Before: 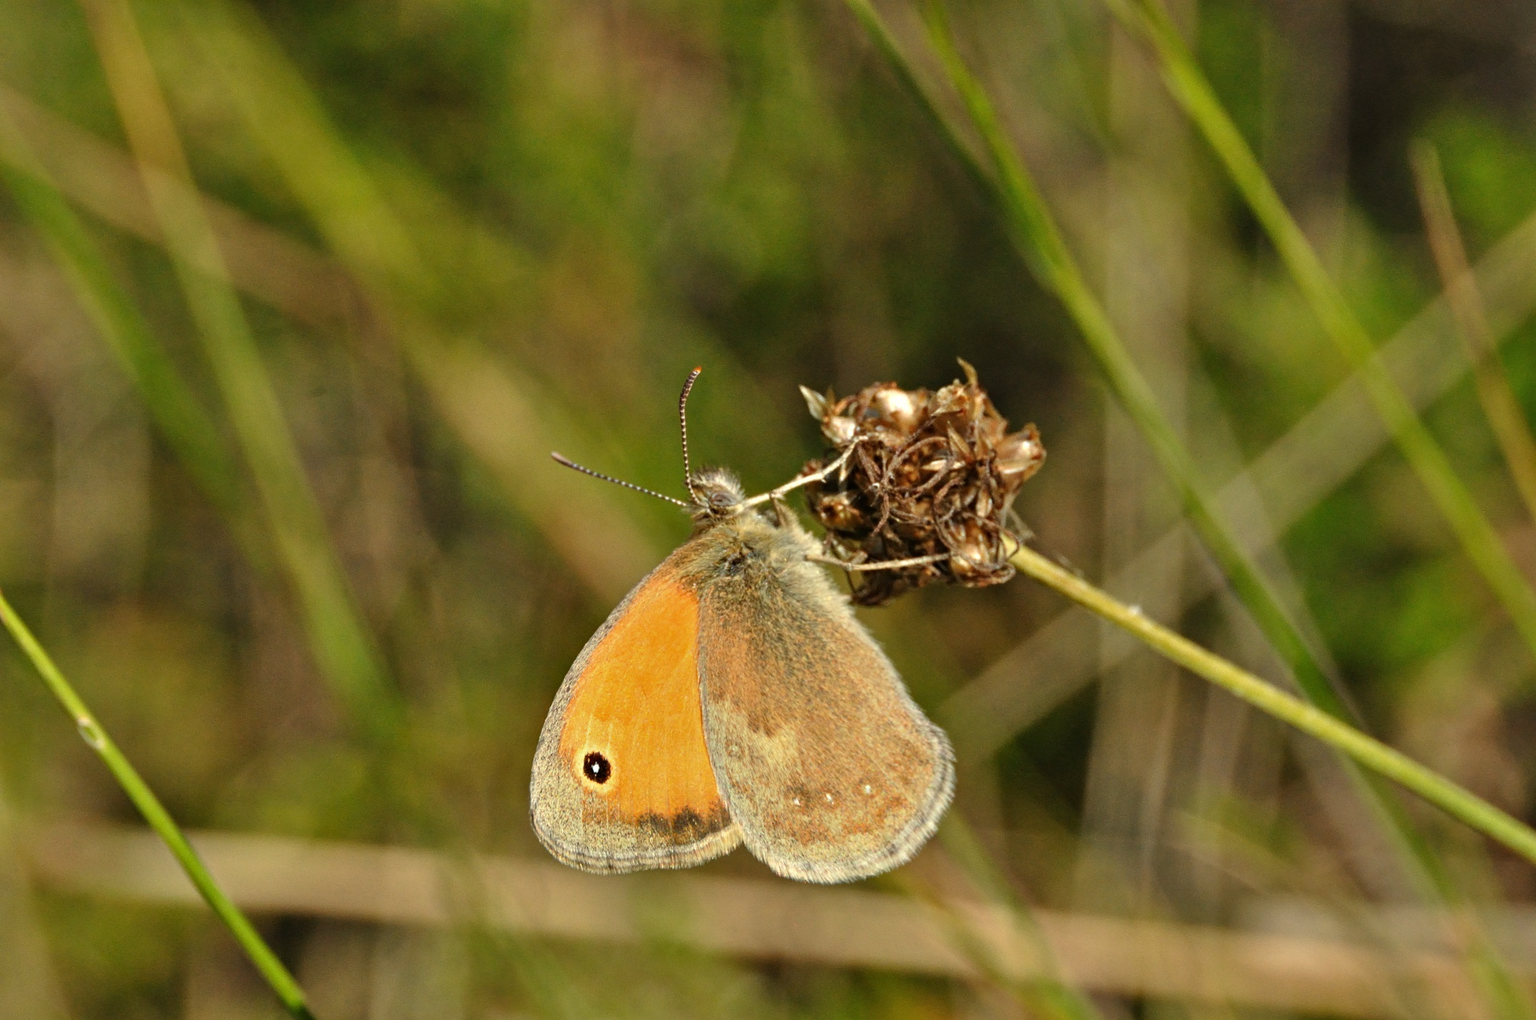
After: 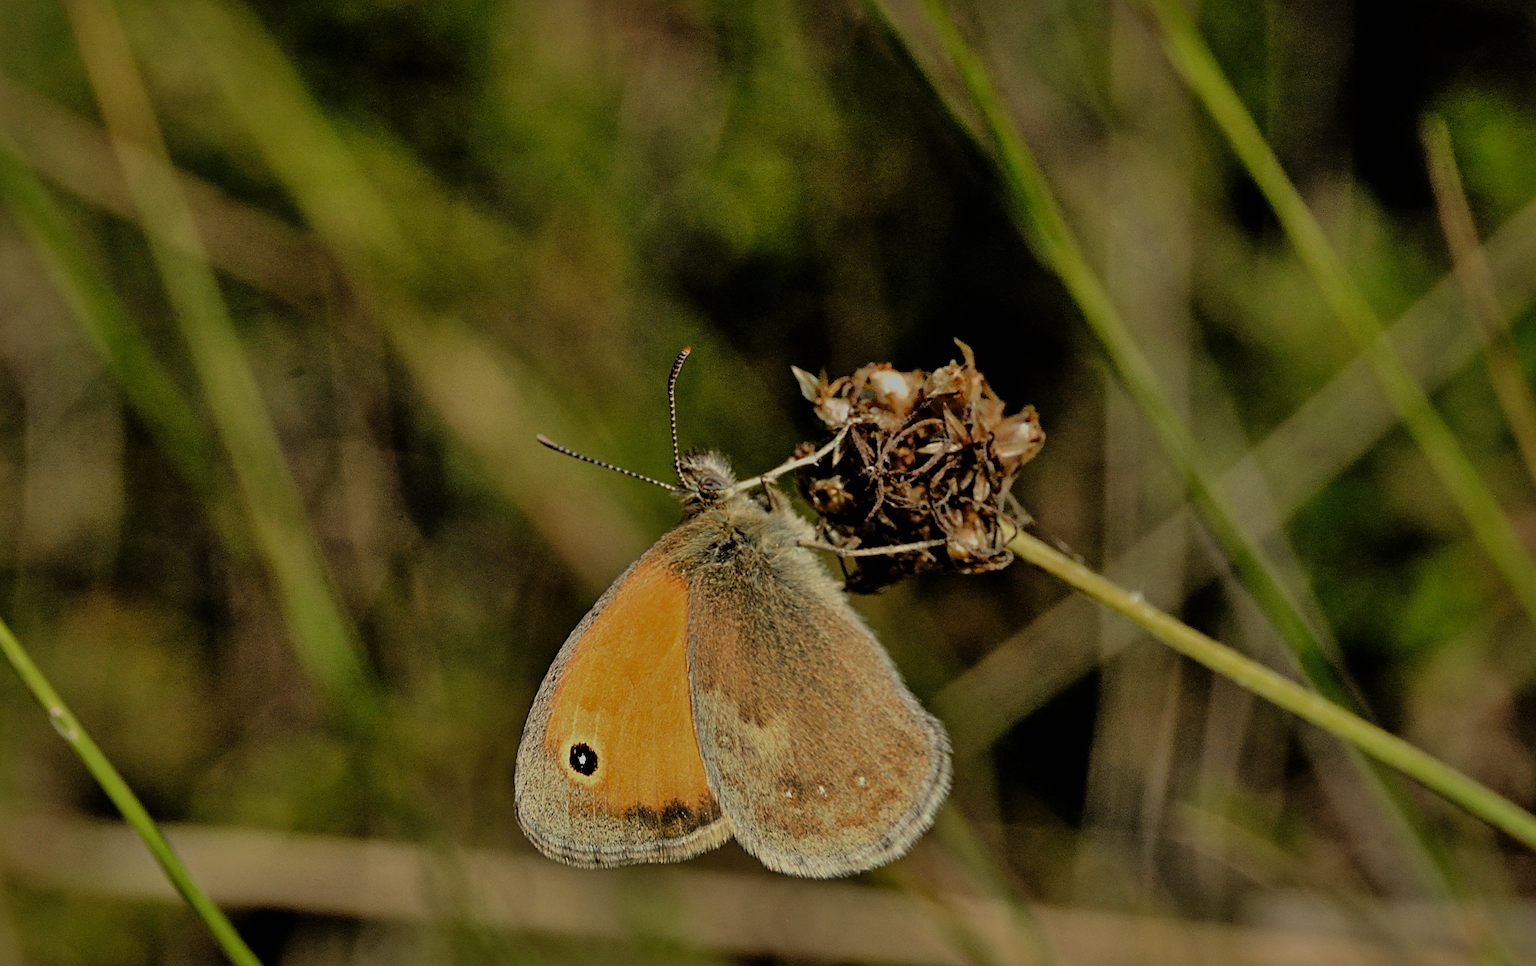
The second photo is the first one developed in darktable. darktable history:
exposure: black level correction 0.004, exposure 0.016 EV, compensate exposure bias true, compensate highlight preservation false
shadows and highlights: on, module defaults
filmic rgb: black relative exposure -5.06 EV, white relative exposure 3.19 EV, hardness 3.42, contrast 1.194, highlights saturation mix -31.46%
crop: left 1.928%, top 2.889%, right 0.753%, bottom 4.951%
tone equalizer: edges refinement/feathering 500, mask exposure compensation -1.57 EV, preserve details no
sharpen: on, module defaults
